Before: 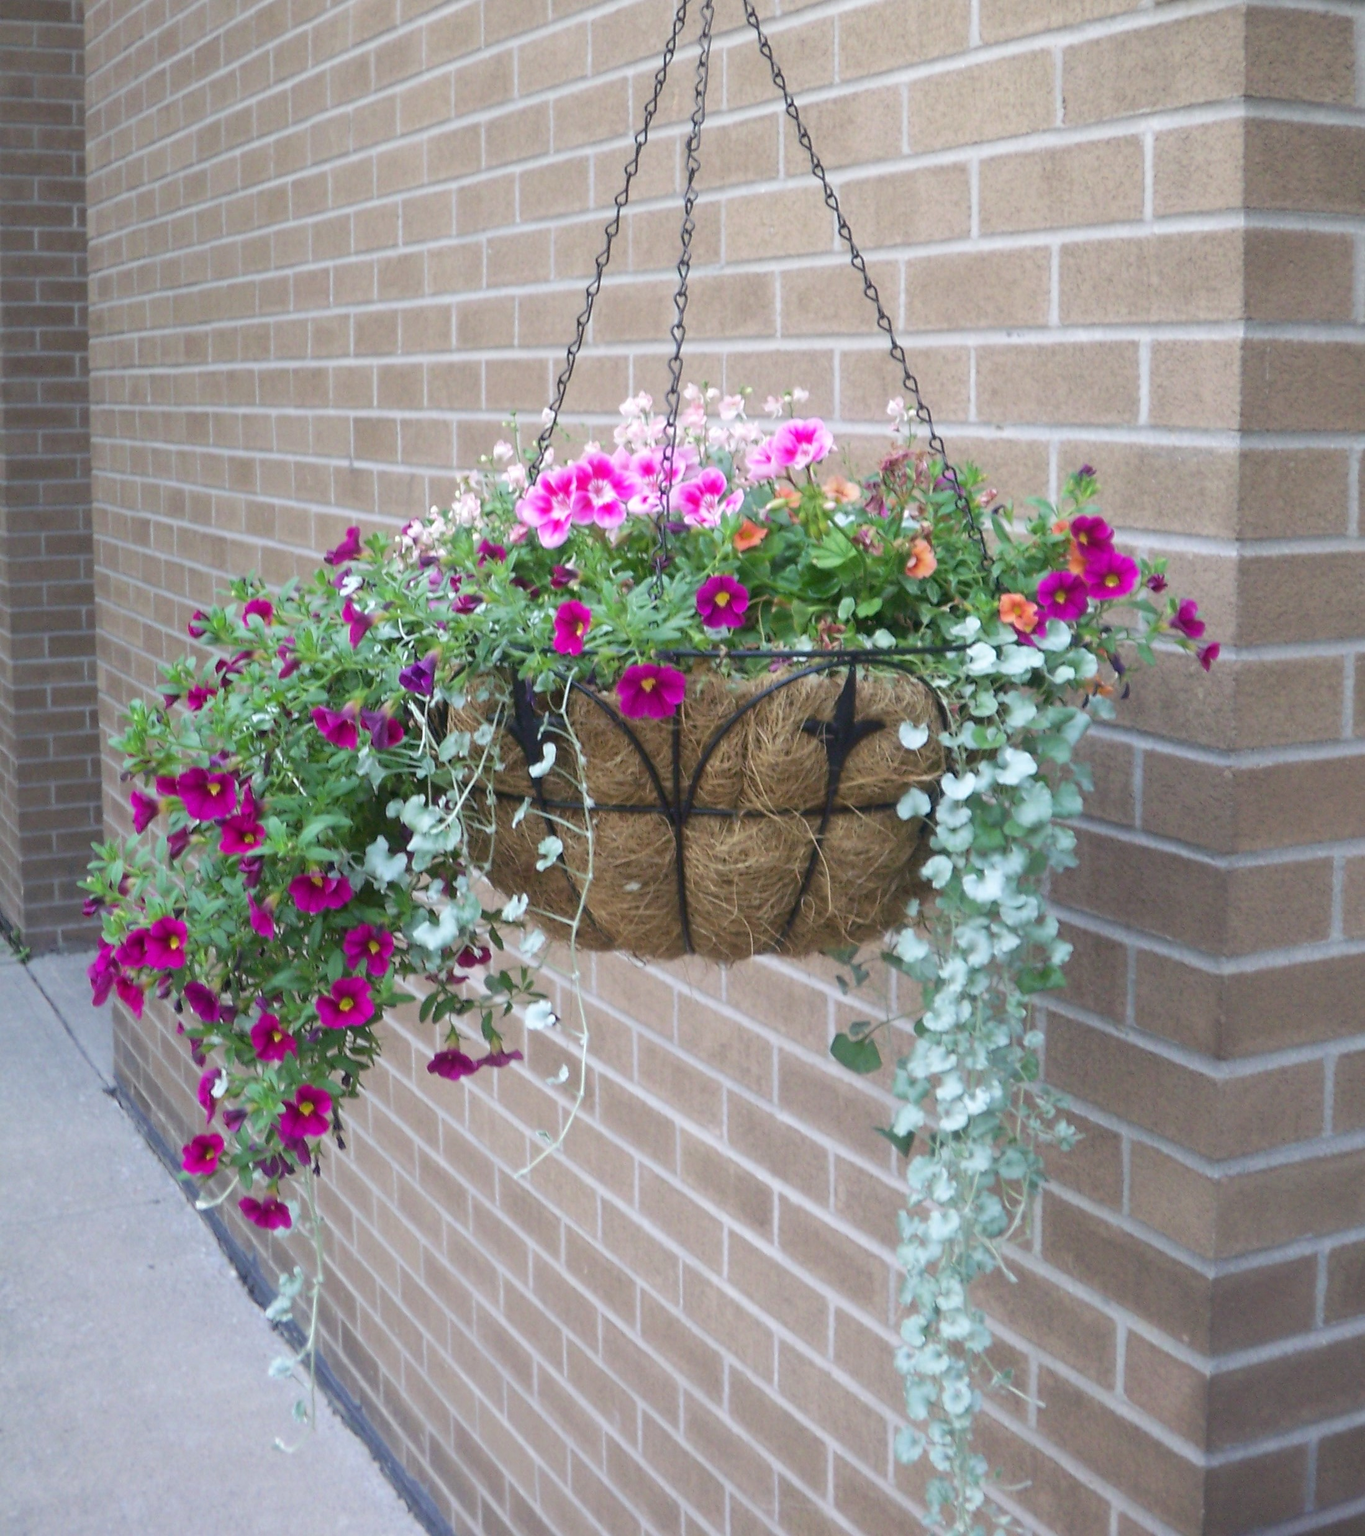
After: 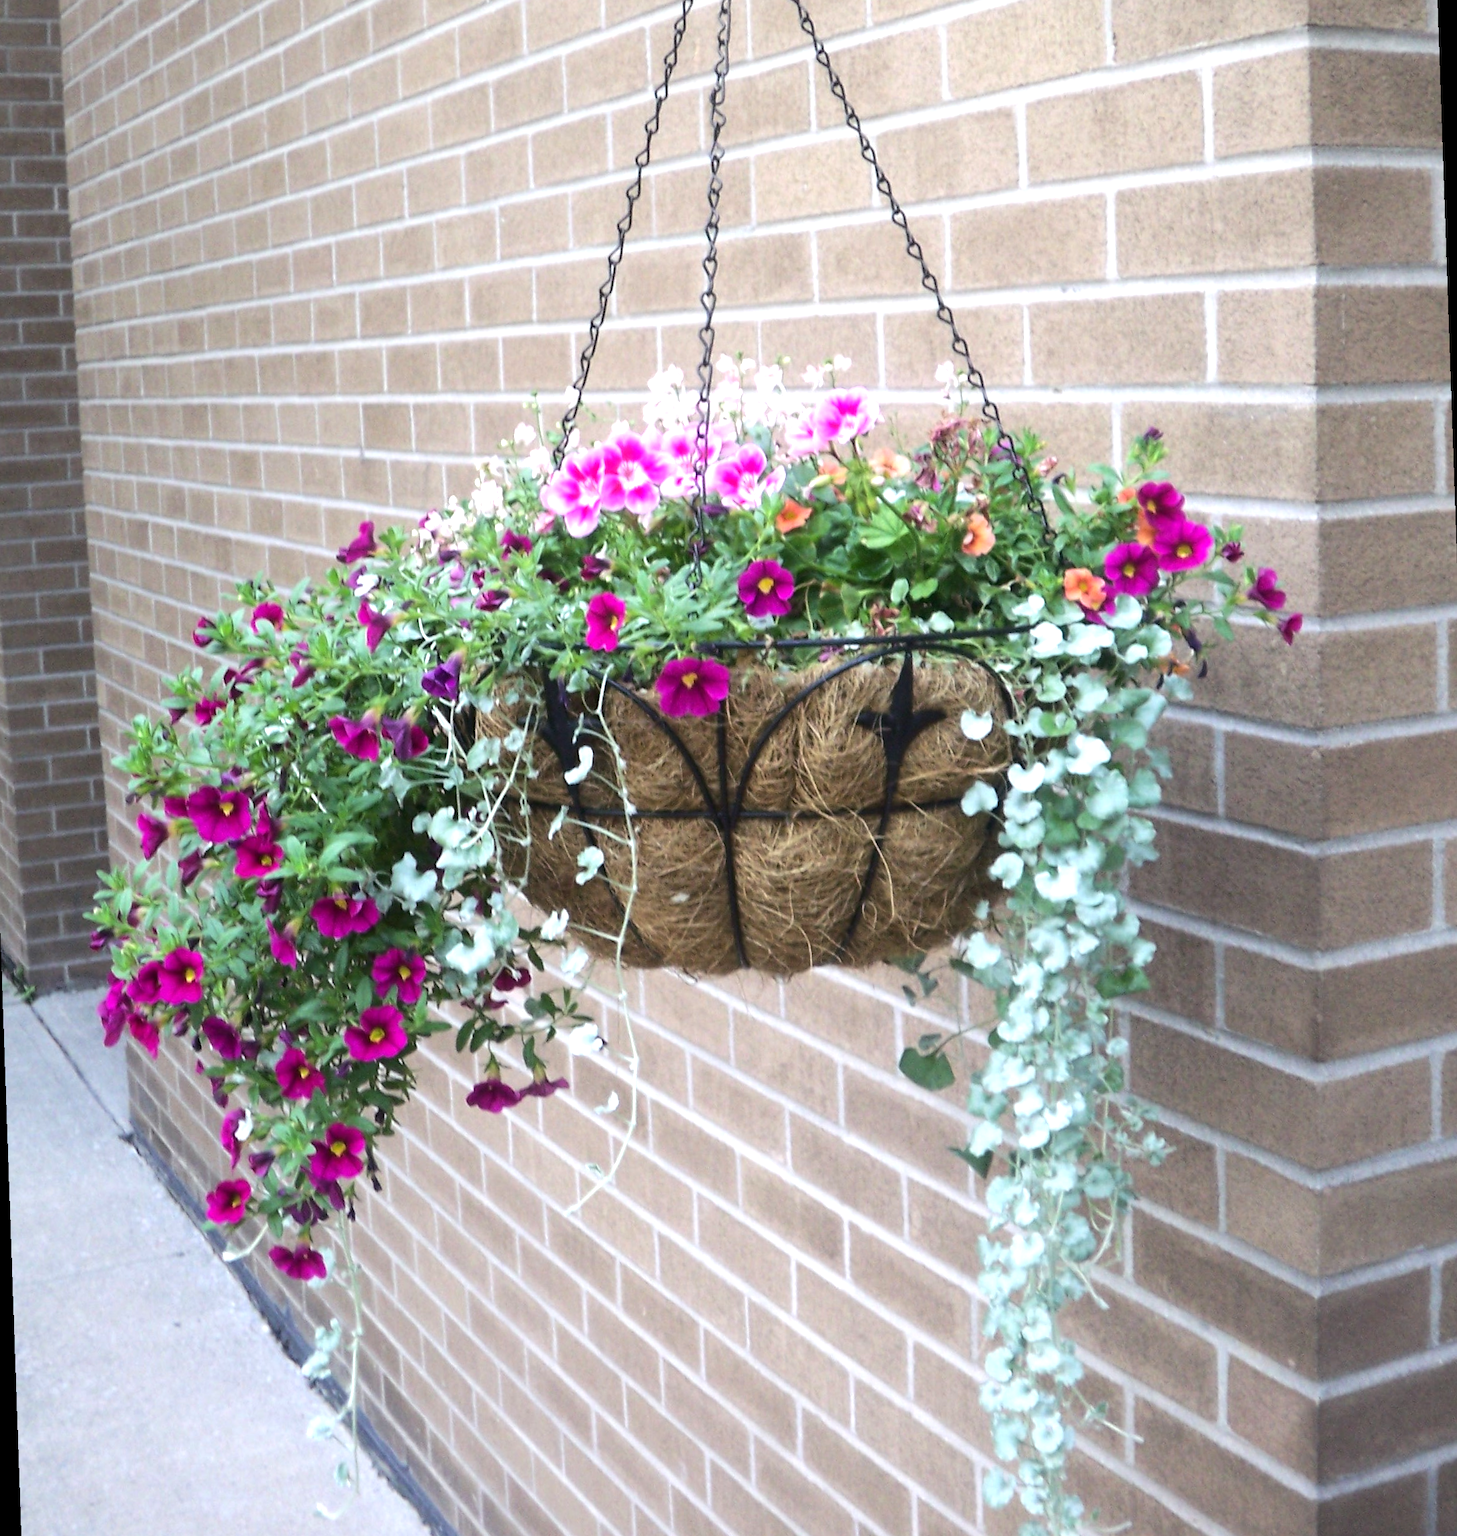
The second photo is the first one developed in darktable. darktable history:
tone equalizer: -8 EV -0.75 EV, -7 EV -0.7 EV, -6 EV -0.6 EV, -5 EV -0.4 EV, -3 EV 0.4 EV, -2 EV 0.6 EV, -1 EV 0.7 EV, +0 EV 0.75 EV, edges refinement/feathering 500, mask exposure compensation -1.57 EV, preserve details no
rotate and perspective: rotation -2°, crop left 0.022, crop right 0.978, crop top 0.049, crop bottom 0.951
